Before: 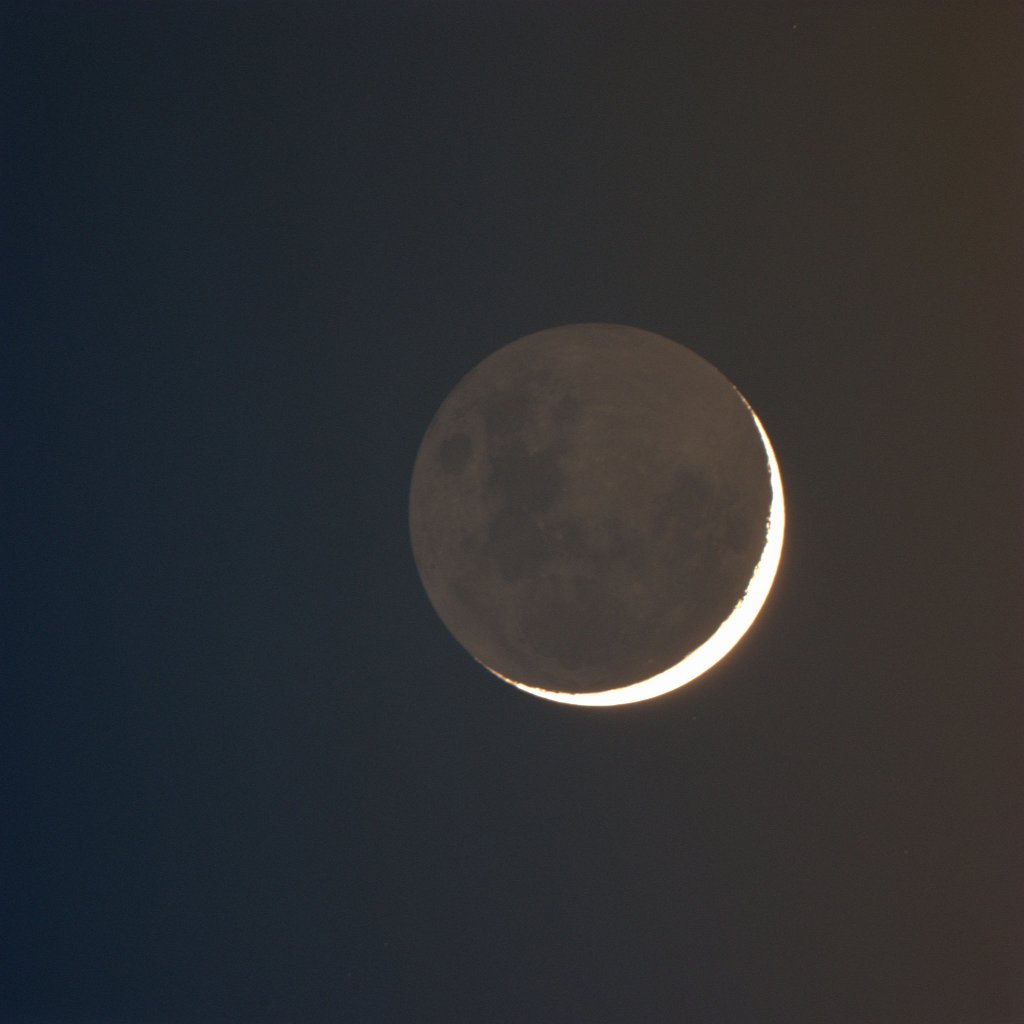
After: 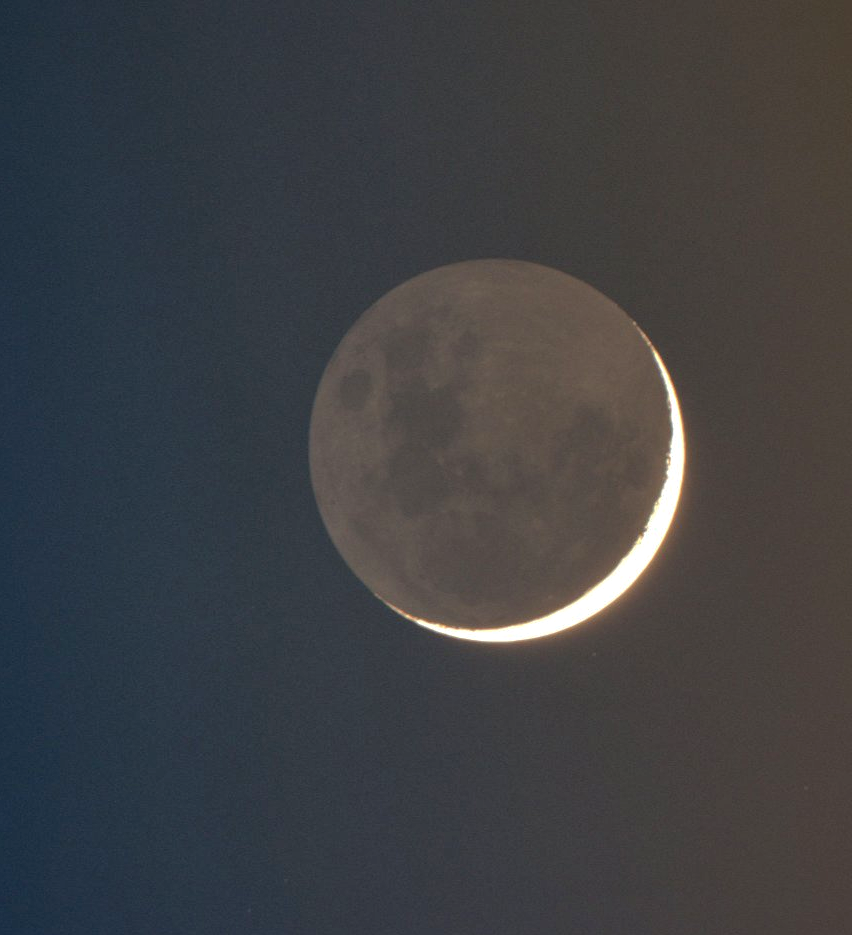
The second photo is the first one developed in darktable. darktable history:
local contrast: highlights 107%, shadows 99%, detail 120%, midtone range 0.2
shadows and highlights: on, module defaults
crop: left 9.794%, top 6.265%, right 6.942%, bottom 2.36%
